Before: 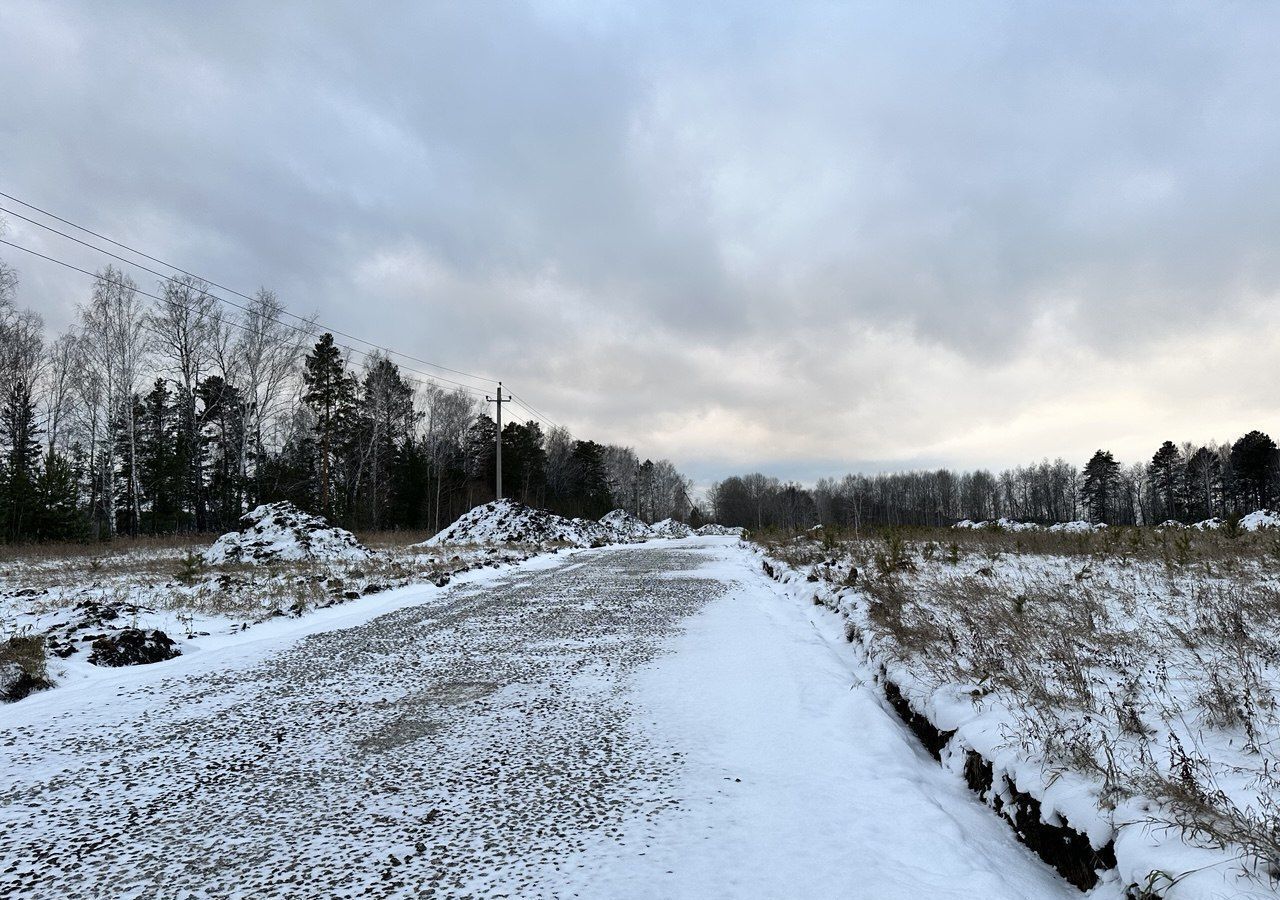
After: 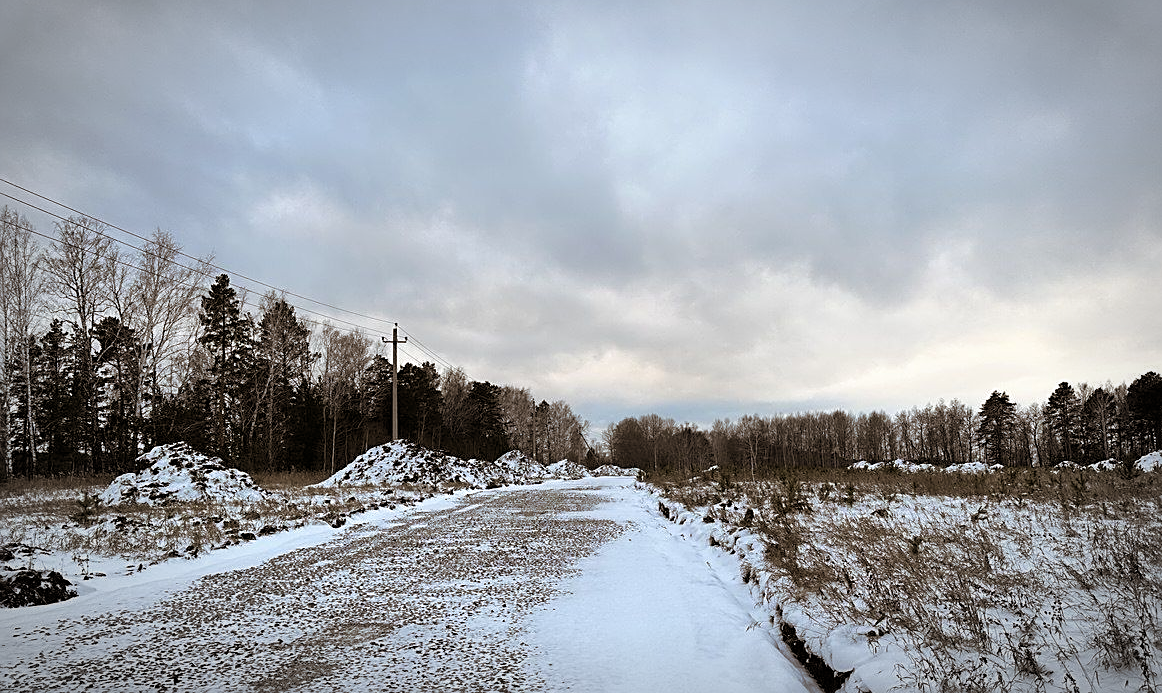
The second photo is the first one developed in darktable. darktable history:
sharpen: on, module defaults
crop: left 8.155%, top 6.611%, bottom 15.385%
vignetting: automatic ratio true
split-toning: shadows › hue 32.4°, shadows › saturation 0.51, highlights › hue 180°, highlights › saturation 0, balance -60.17, compress 55.19%
